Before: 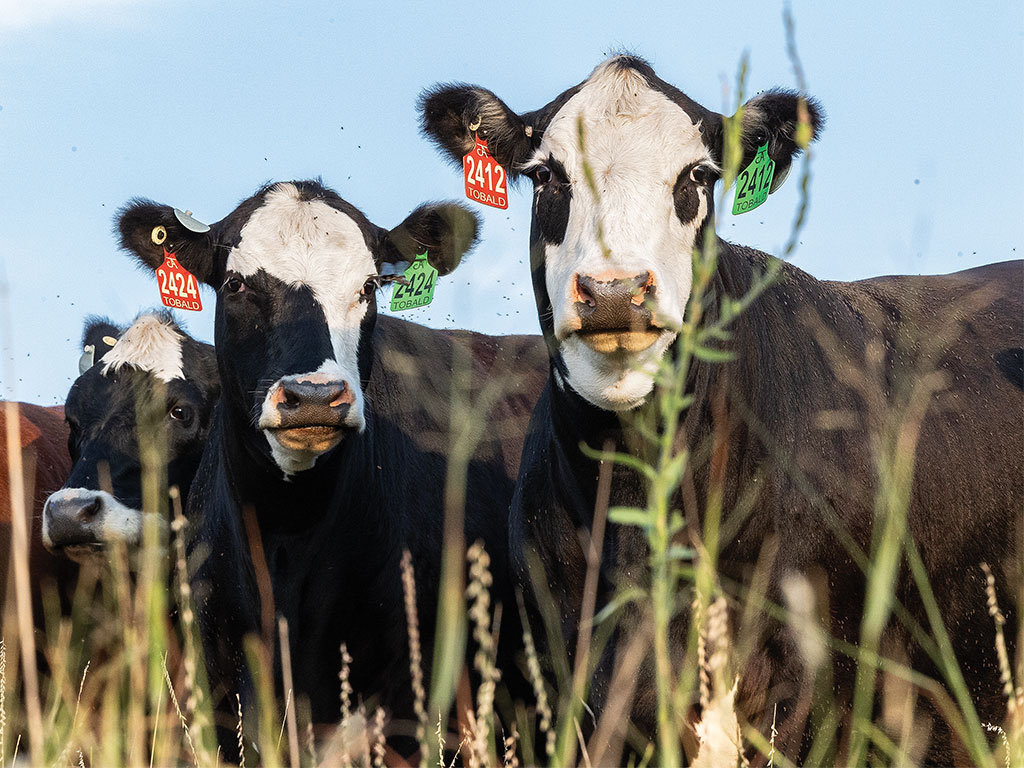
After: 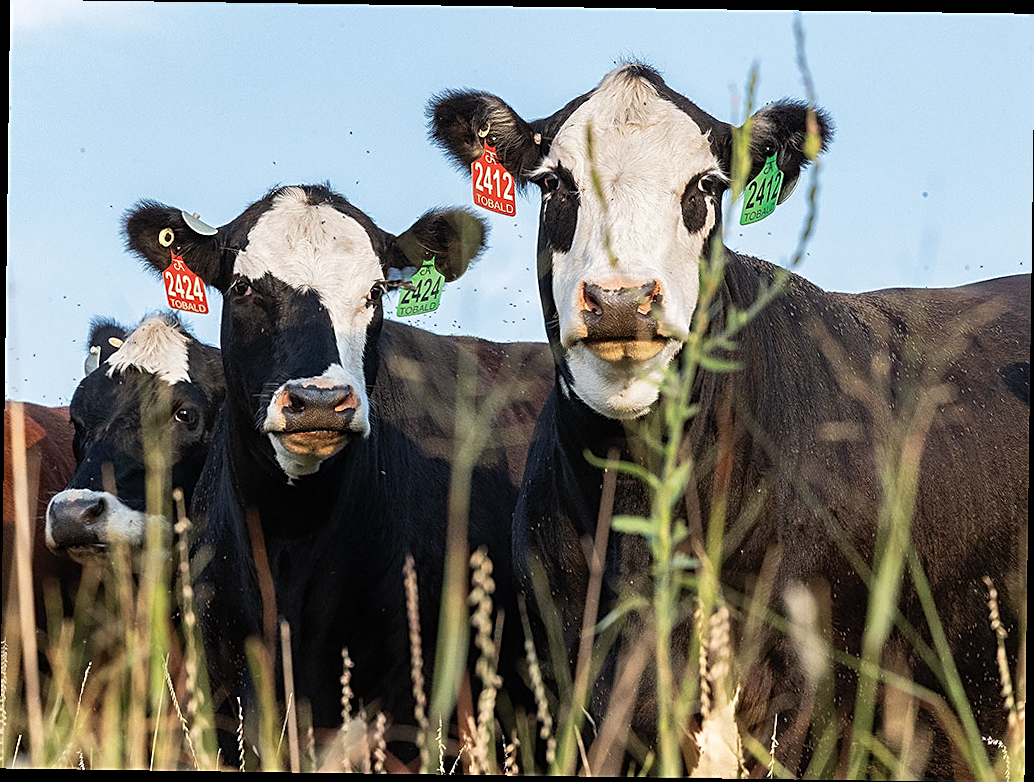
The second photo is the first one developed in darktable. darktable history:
rotate and perspective: rotation 0.8°, automatic cropping off
sharpen: radius 1.967
